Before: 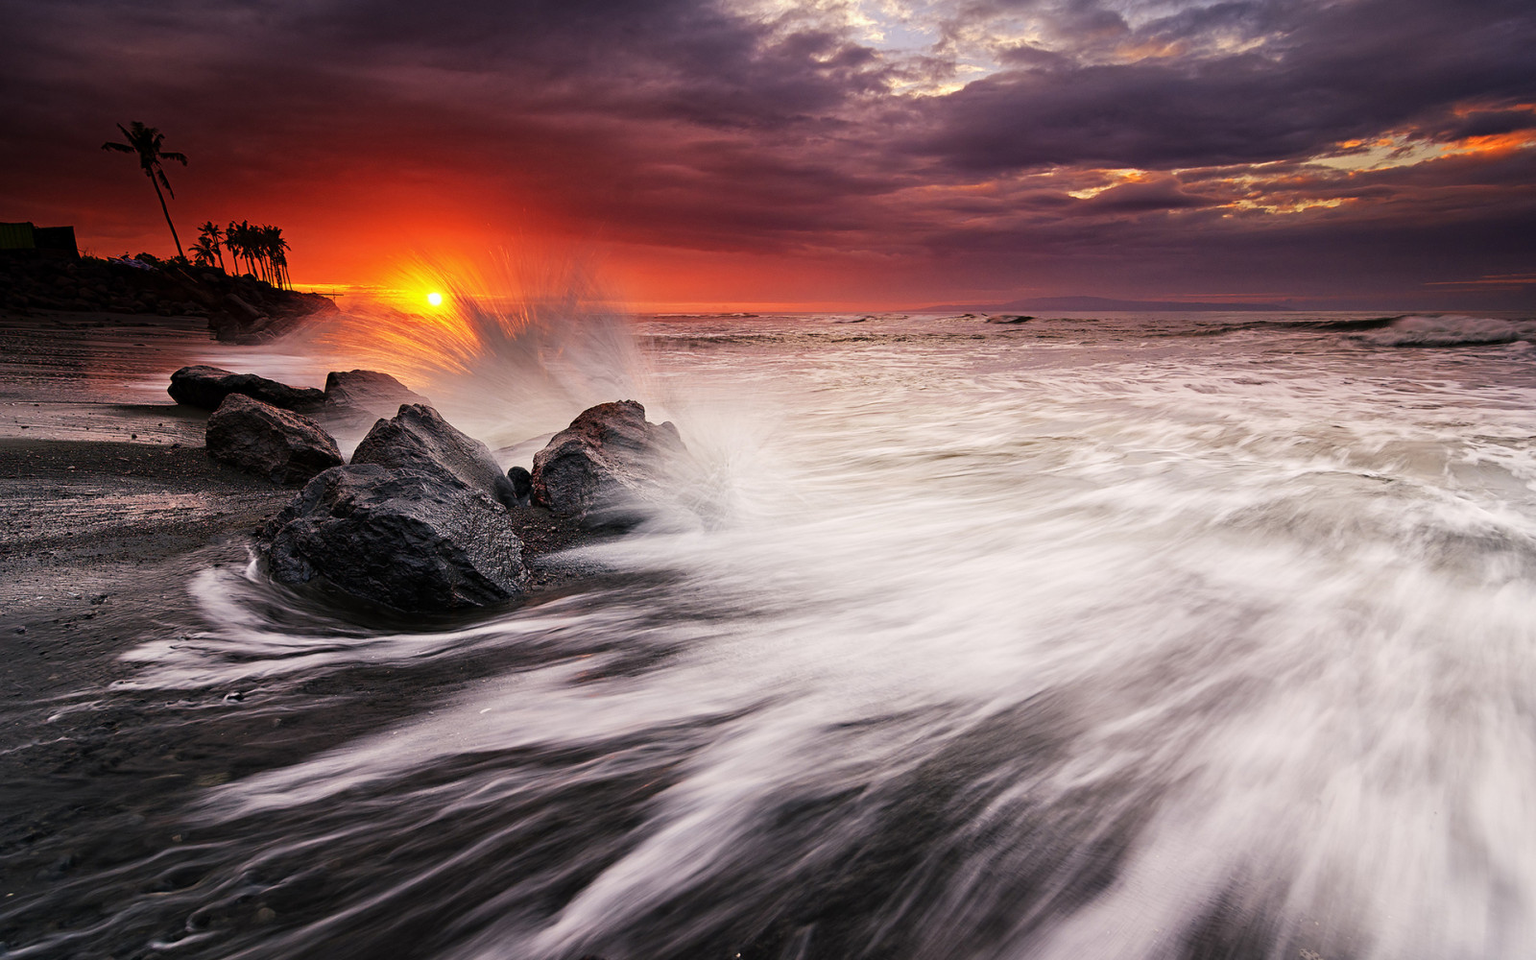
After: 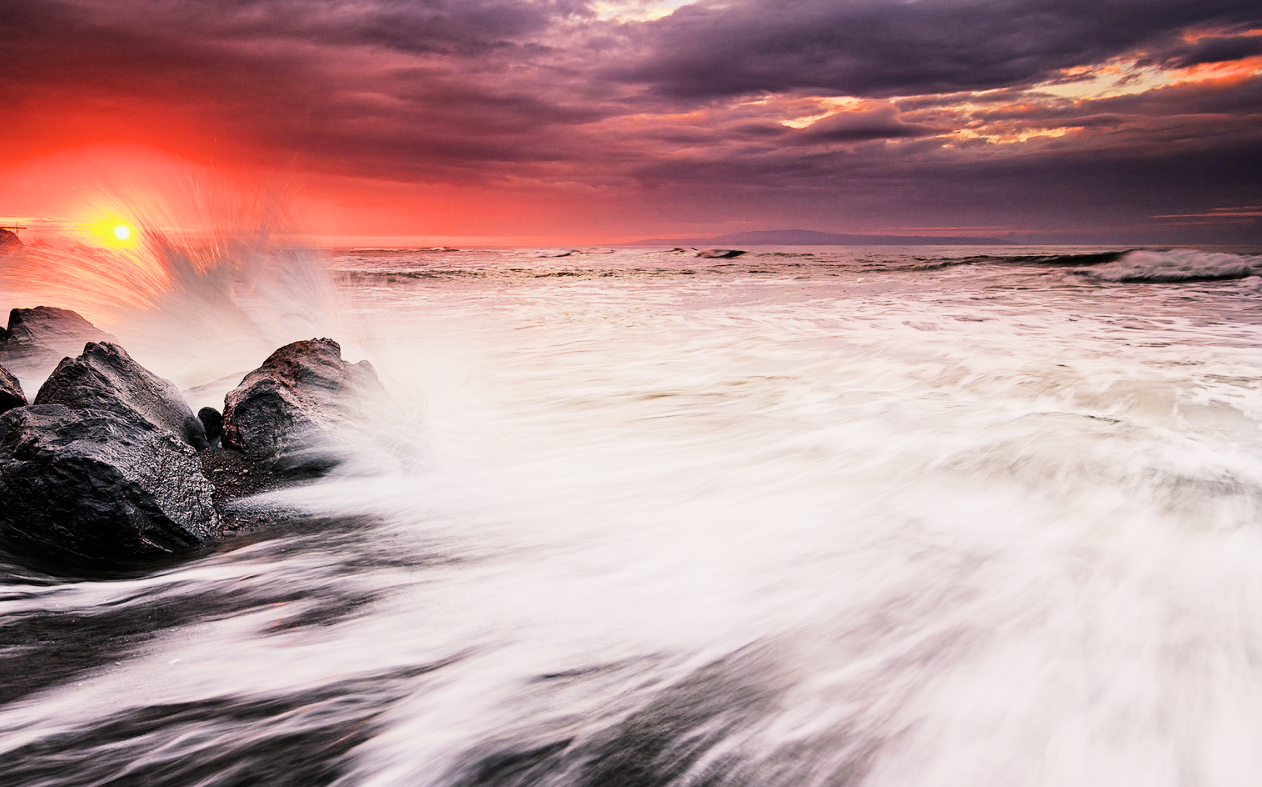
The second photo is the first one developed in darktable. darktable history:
crop and rotate: left 20.74%, top 7.912%, right 0.375%, bottom 13.378%
filmic rgb: black relative exposure -7.5 EV, white relative exposure 5 EV, hardness 3.31, contrast 1.3, contrast in shadows safe
exposure: exposure 0.935 EV, compensate highlight preservation false
